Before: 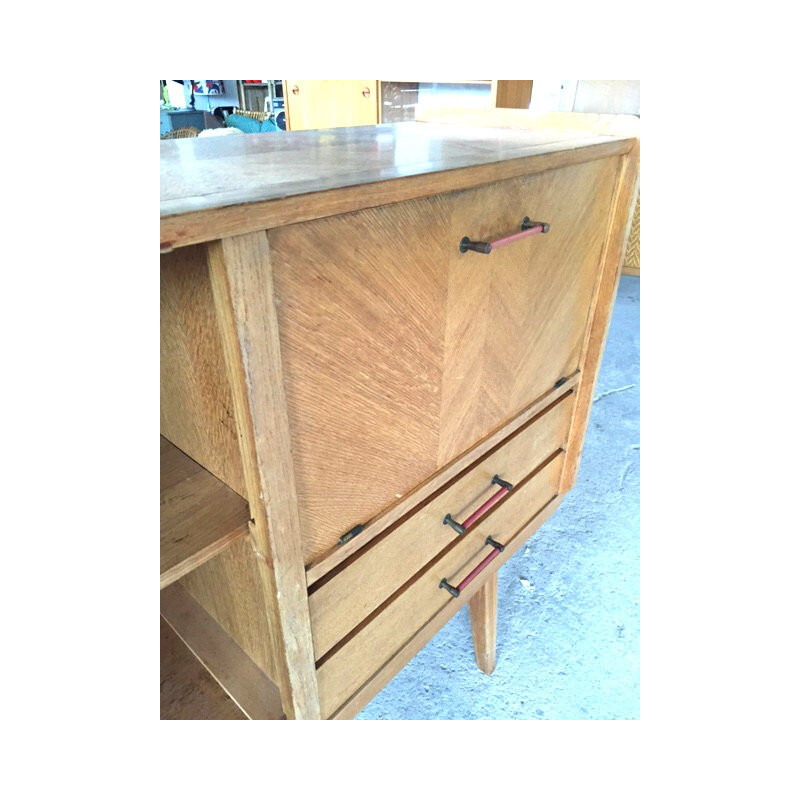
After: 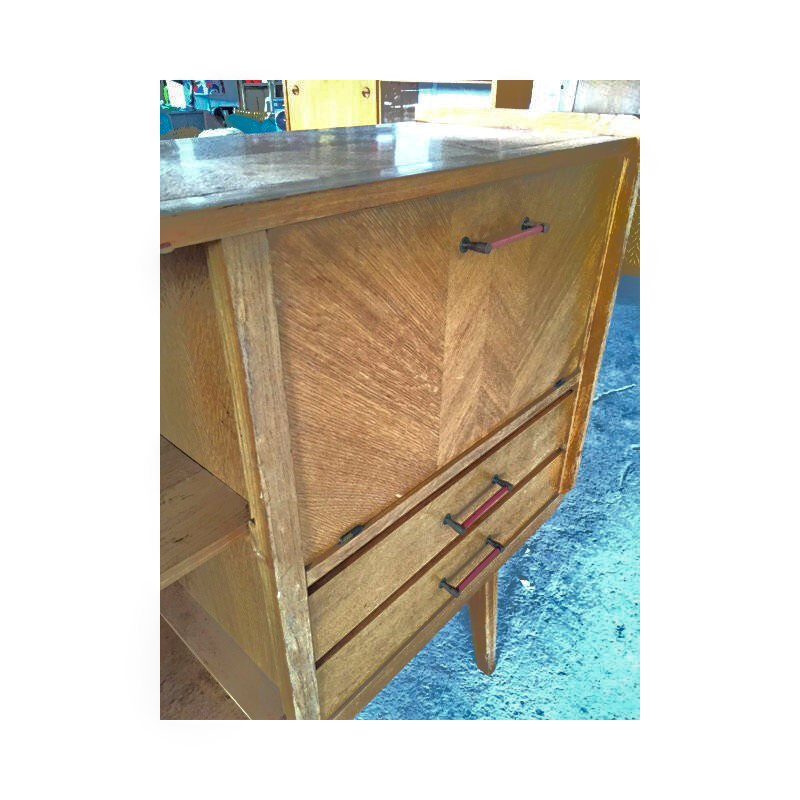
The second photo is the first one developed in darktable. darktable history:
local contrast: on, module defaults
shadows and highlights: shadows 25.85, highlights -70.11
